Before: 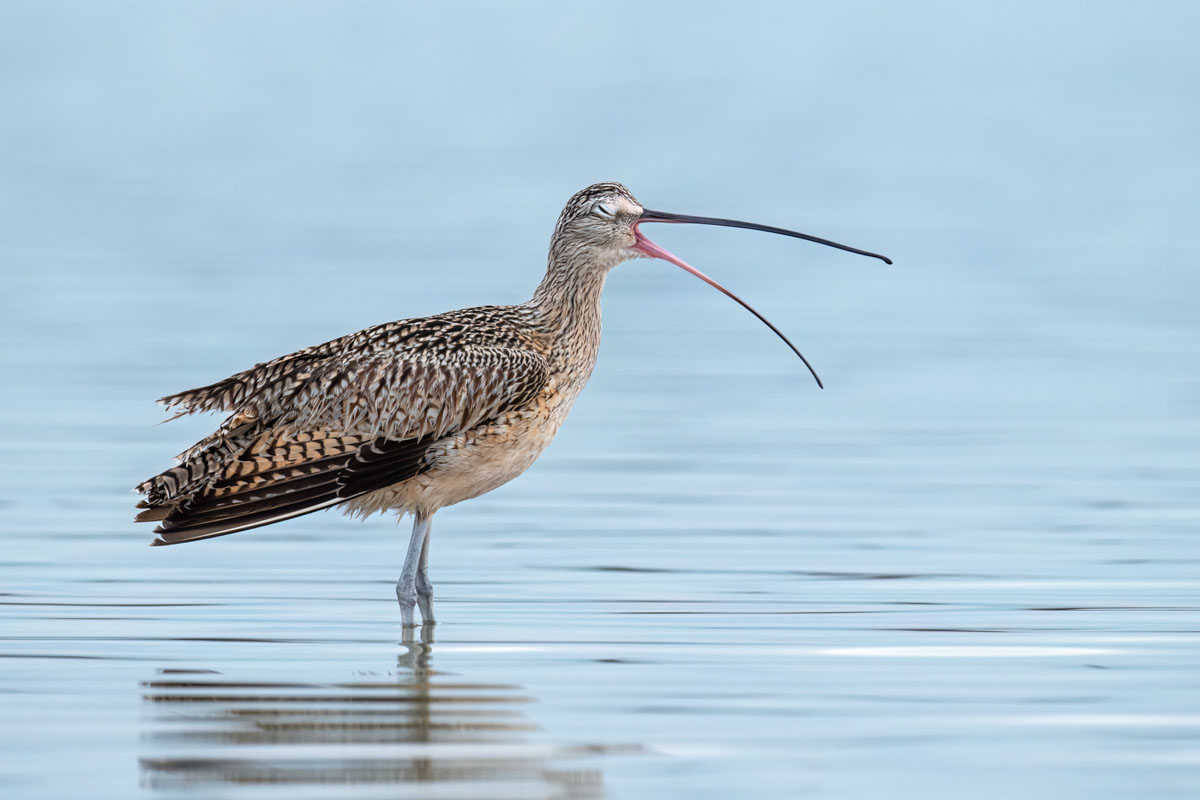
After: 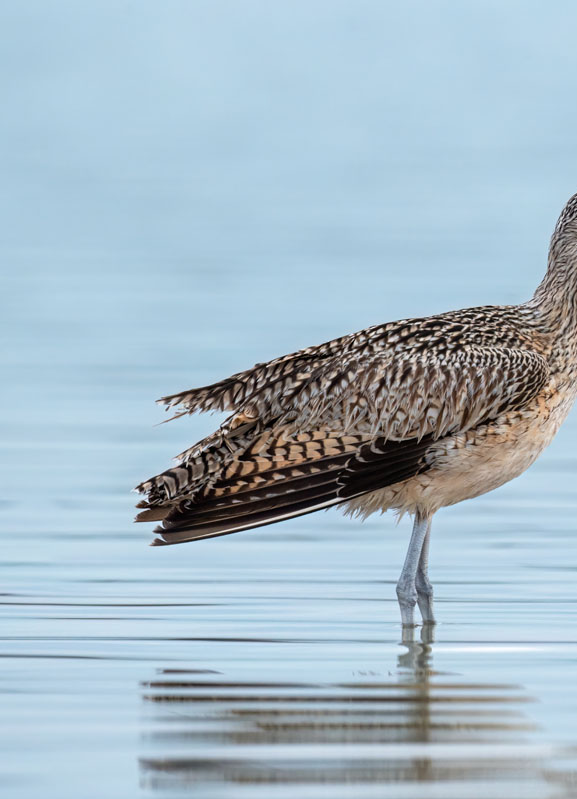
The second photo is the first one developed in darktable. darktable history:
crop and rotate: left 0.023%, right 51.826%
